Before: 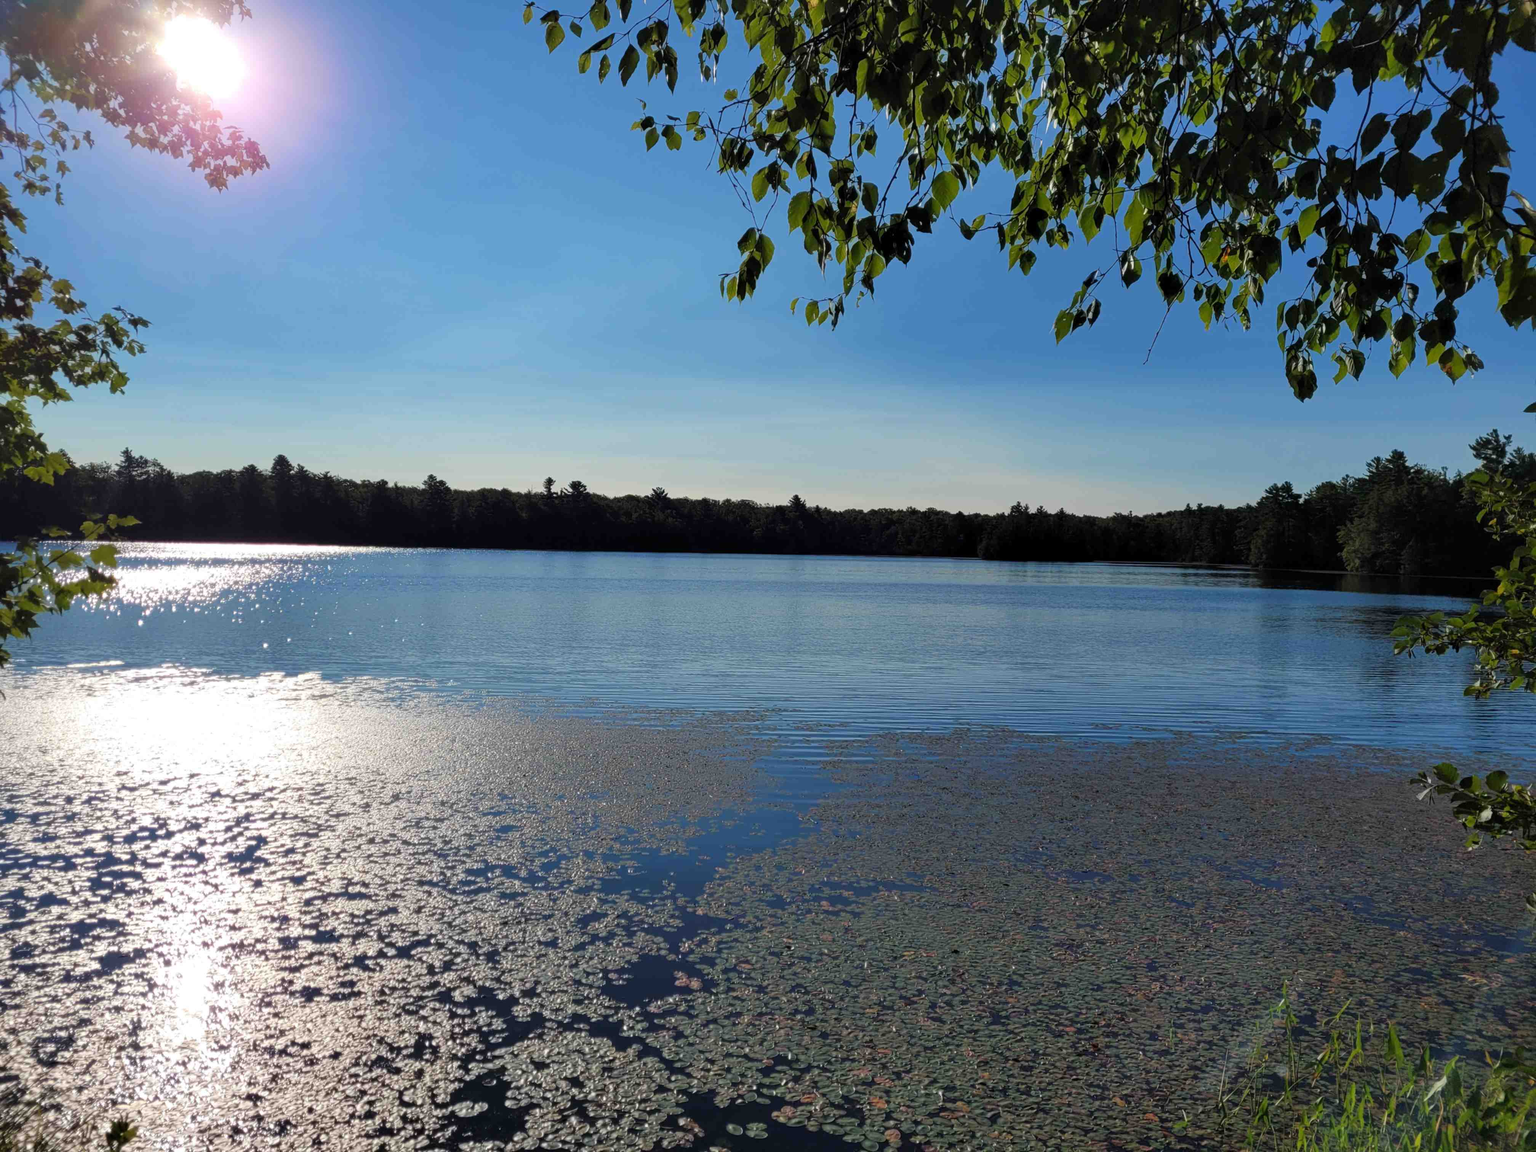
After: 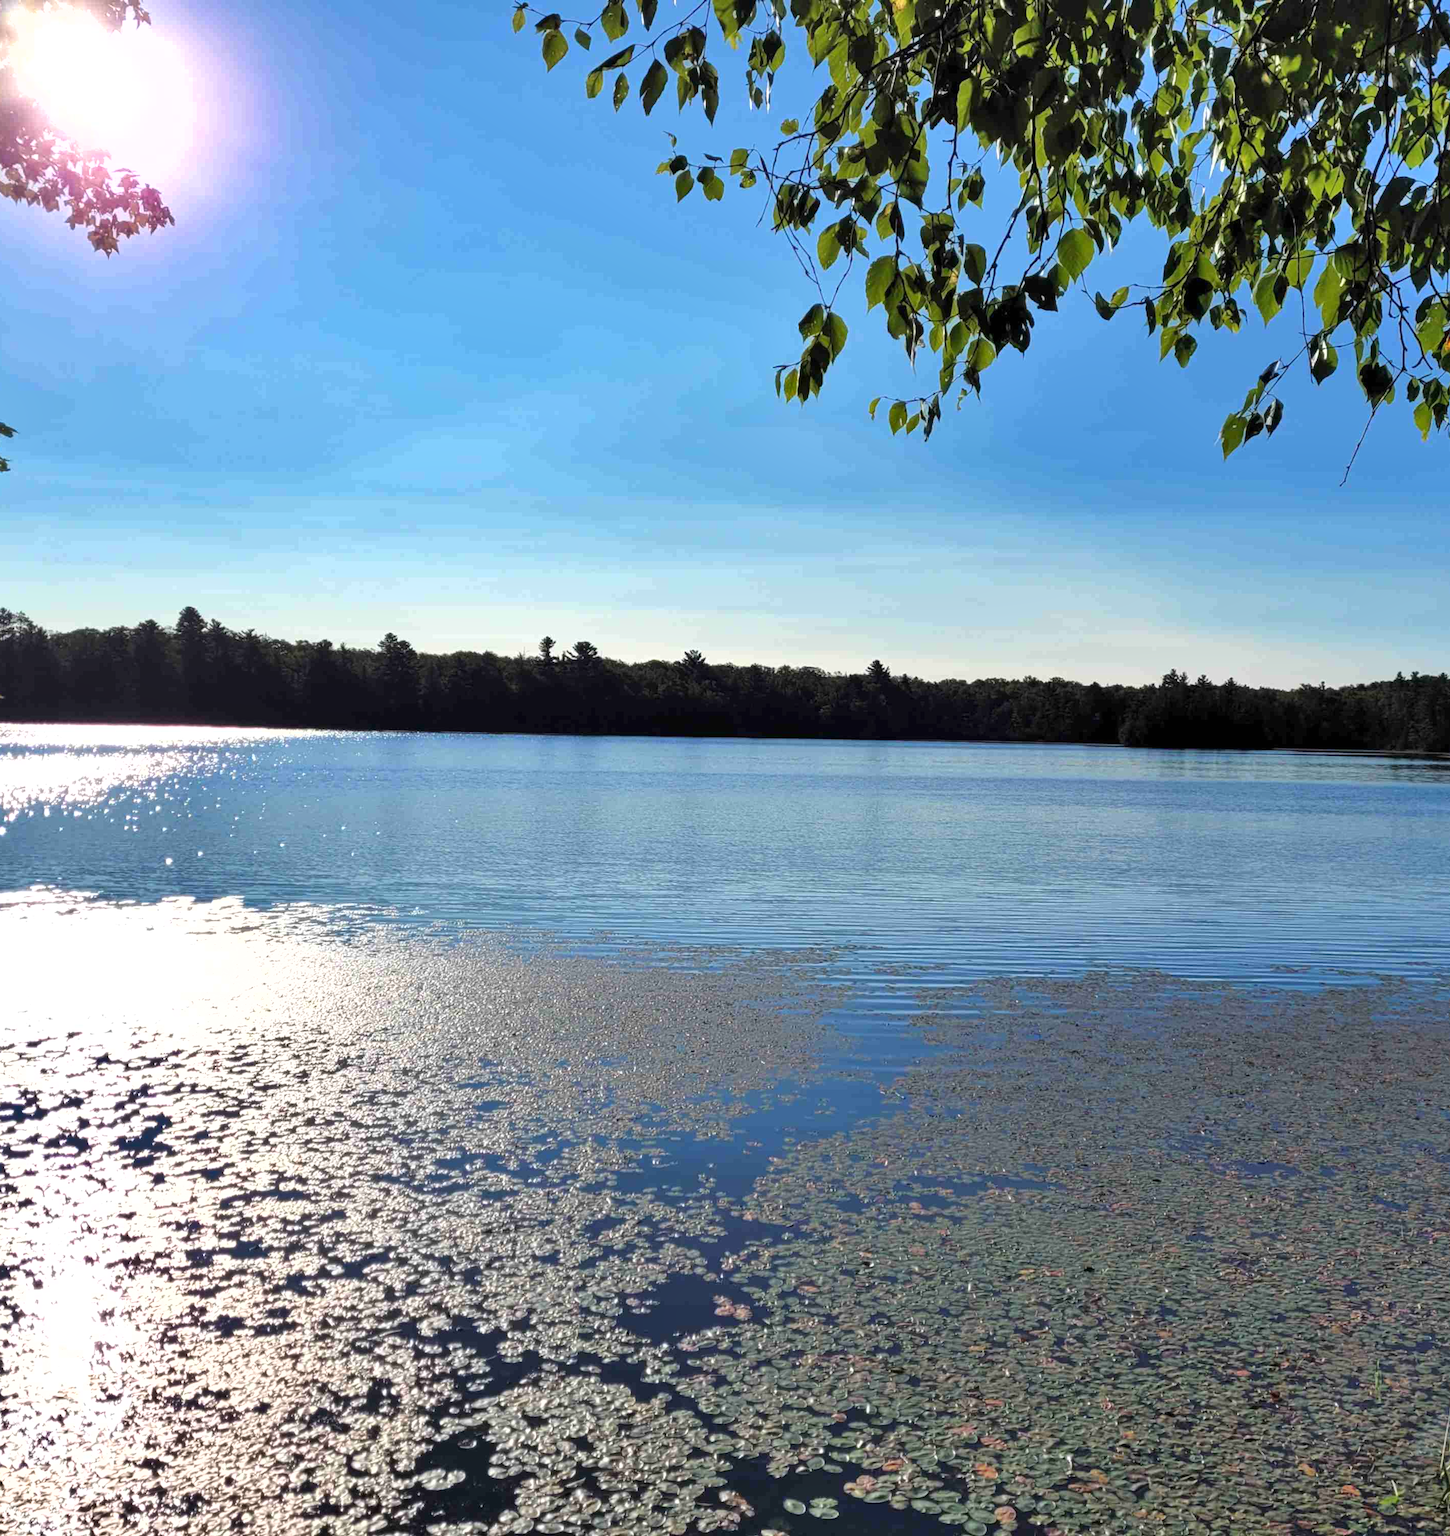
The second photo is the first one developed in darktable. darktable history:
shadows and highlights: low approximation 0.01, soften with gaussian
crop and rotate: left 9.061%, right 20.142%
exposure: black level correction 0, exposure 0.7 EV, compensate exposure bias true, compensate highlight preservation false
